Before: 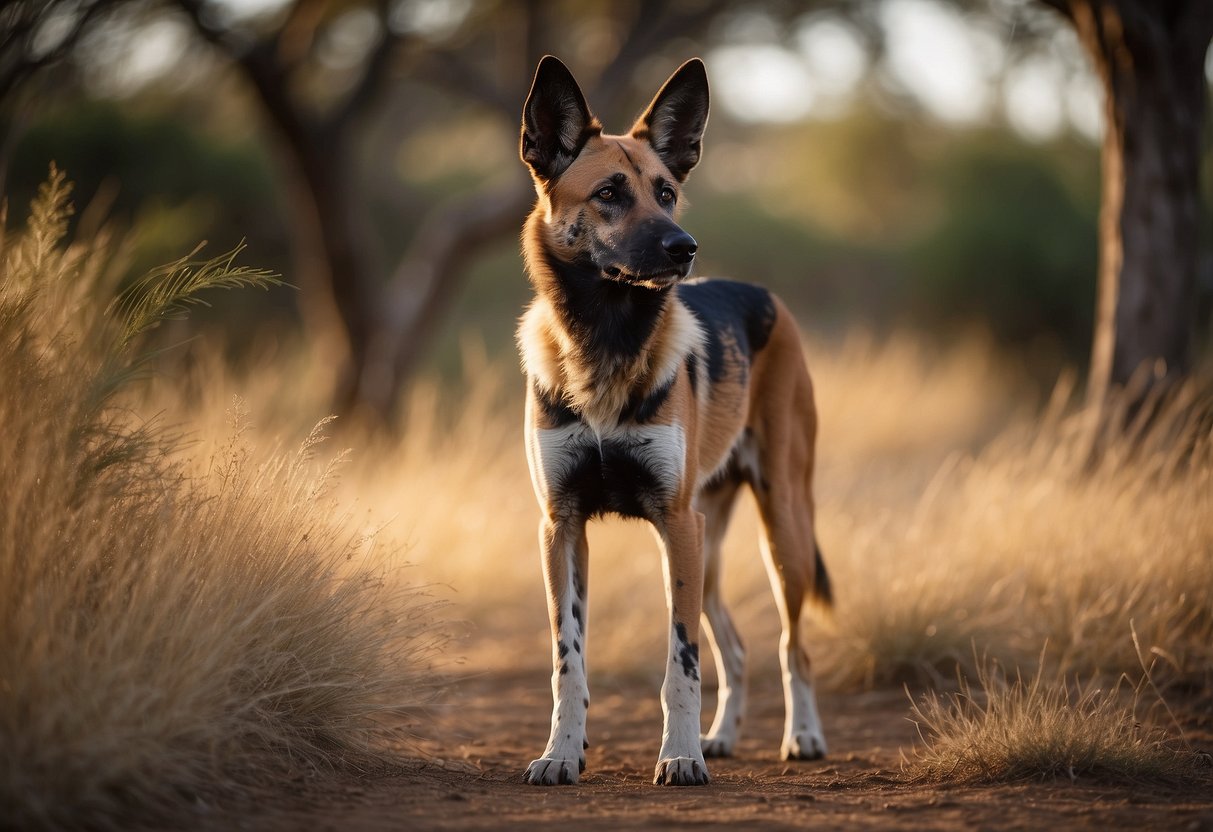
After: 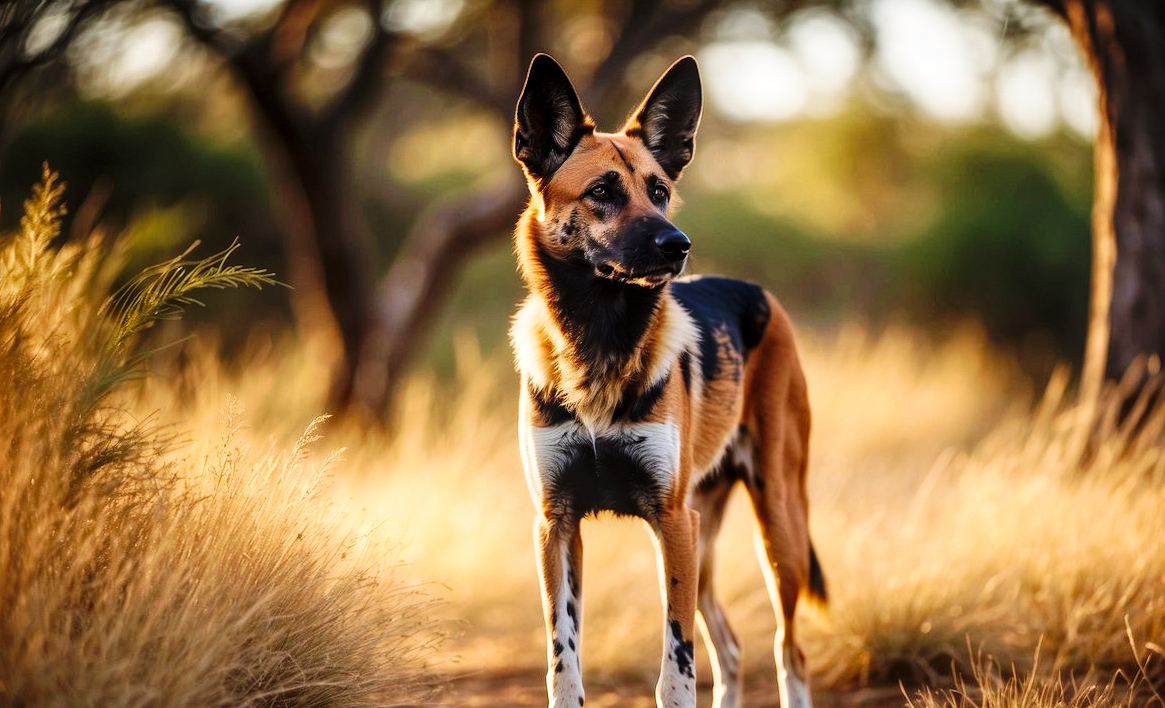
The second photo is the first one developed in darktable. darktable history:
crop and rotate: angle 0.227°, left 0.29%, right 3.051%, bottom 14.309%
base curve: curves: ch0 [(0, 0) (0.036, 0.025) (0.121, 0.166) (0.206, 0.329) (0.605, 0.79) (1, 1)], preserve colors none
contrast brightness saturation: contrast 0.073, brightness 0.07, saturation 0.179
local contrast: detail 130%
velvia: on, module defaults
